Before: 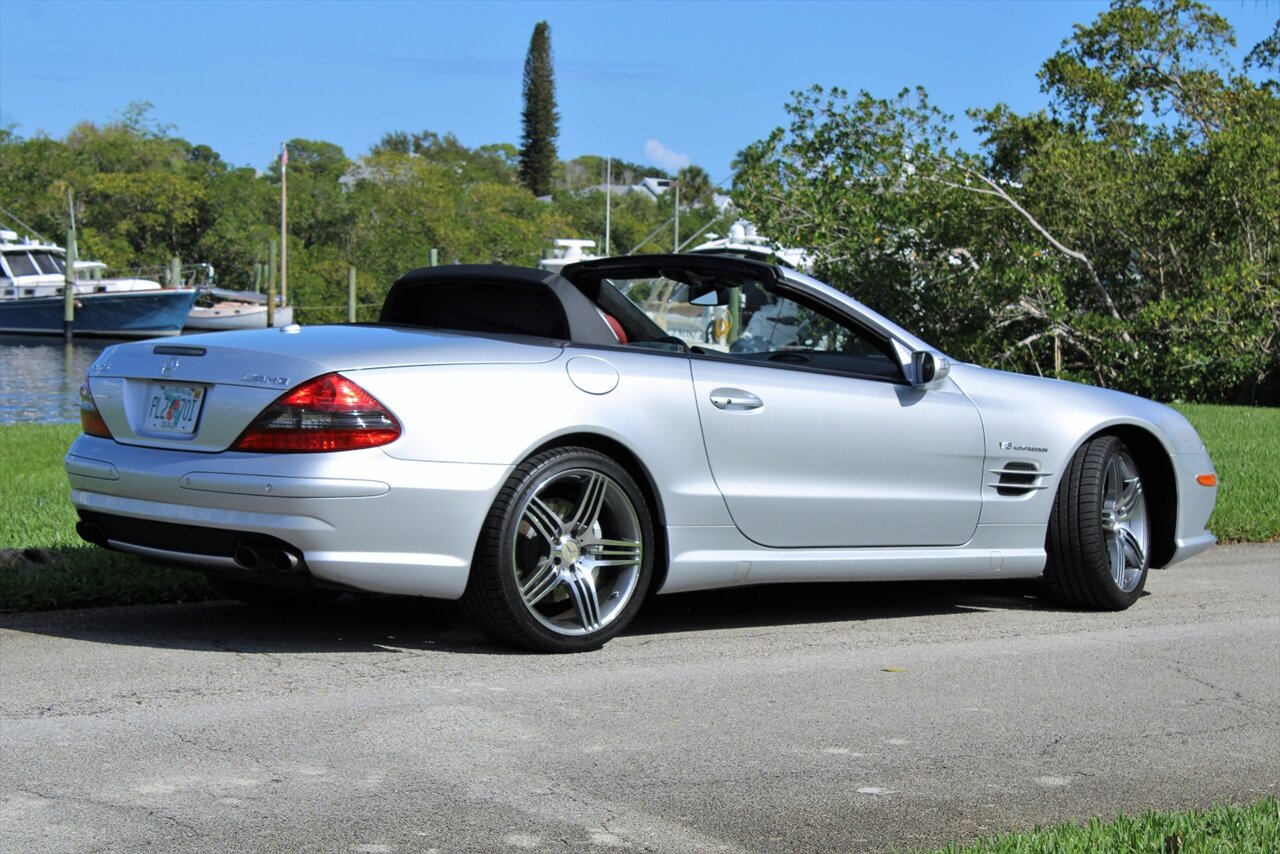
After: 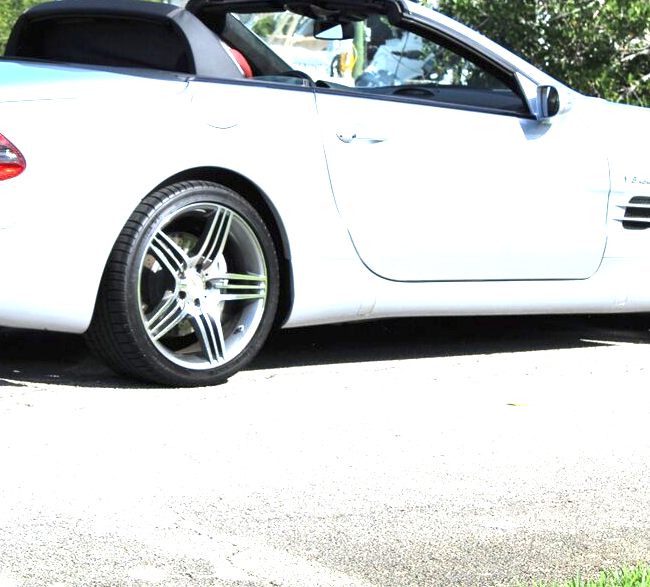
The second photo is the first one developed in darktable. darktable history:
exposure: black level correction 0, exposure 1.738 EV, compensate exposure bias true, compensate highlight preservation false
contrast brightness saturation: contrast 0.078, saturation 0.021
crop and rotate: left 29.297%, top 31.215%, right 19.844%
